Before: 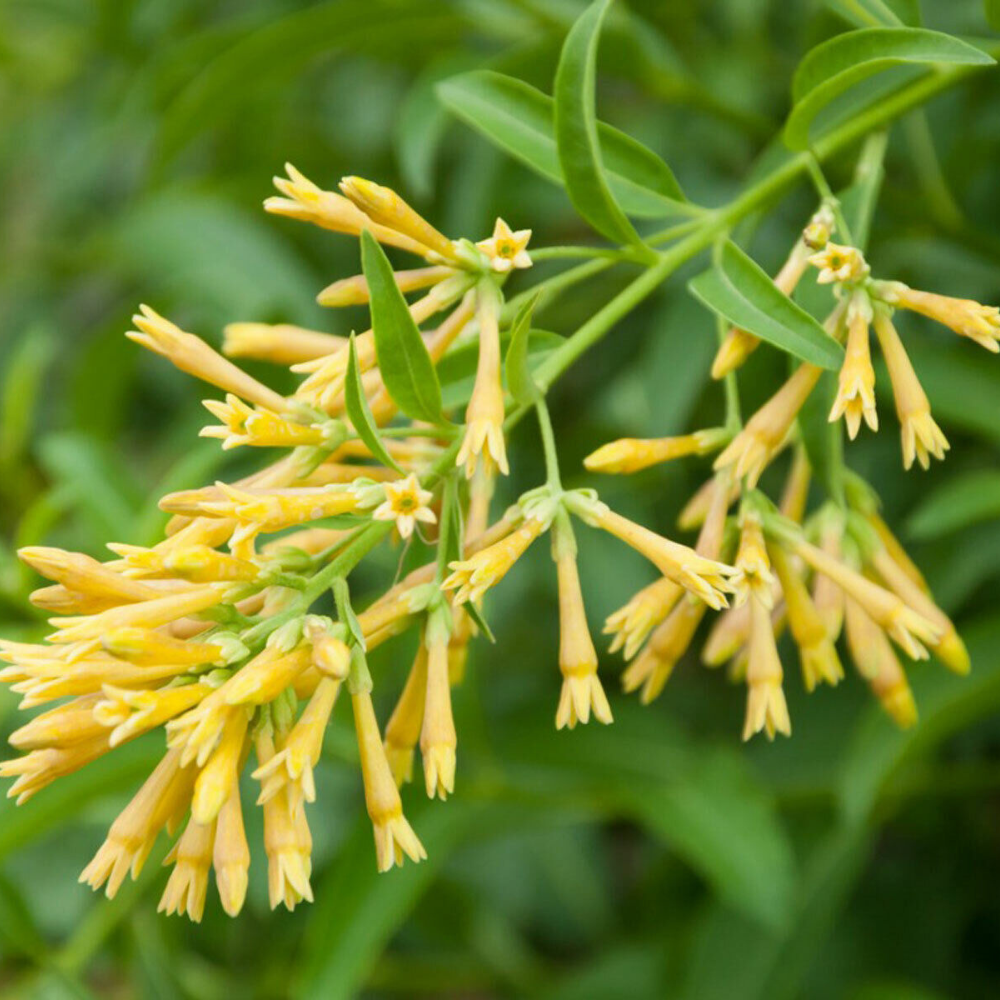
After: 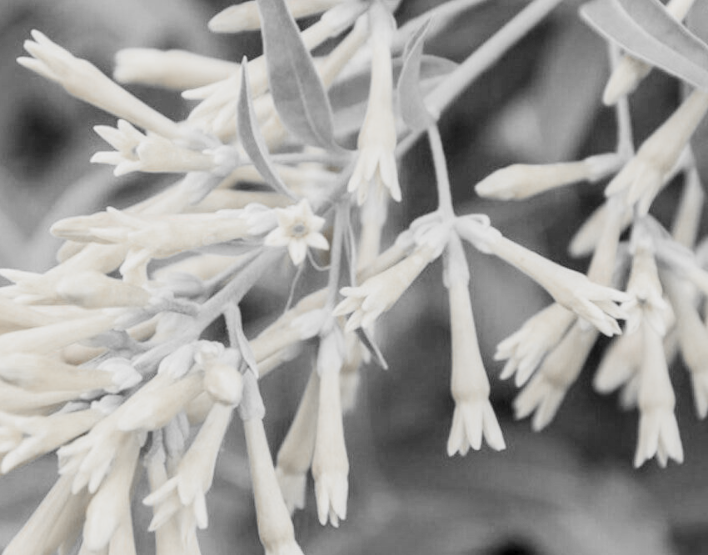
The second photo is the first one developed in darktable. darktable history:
contrast brightness saturation: contrast 0.199, brightness 0.161, saturation 0.229
local contrast: on, module defaults
filmic rgb: black relative exposure -6.94 EV, white relative exposure 5.64 EV, hardness 2.85, color science v6 (2022)
crop: left 10.889%, top 27.419%, right 18.268%, bottom 16.998%
color zones: curves: ch0 [(0, 0.278) (0.143, 0.5) (0.286, 0.5) (0.429, 0.5) (0.571, 0.5) (0.714, 0.5) (0.857, 0.5) (1, 0.5)]; ch1 [(0, 1) (0.143, 0.165) (0.286, 0) (0.429, 0) (0.571, 0) (0.714, 0) (0.857, 0.5) (1, 0.5)]; ch2 [(0, 0.508) (0.143, 0.5) (0.286, 0.5) (0.429, 0.5) (0.571, 0.5) (0.714, 0.5) (0.857, 0.5) (1, 0.5)]
